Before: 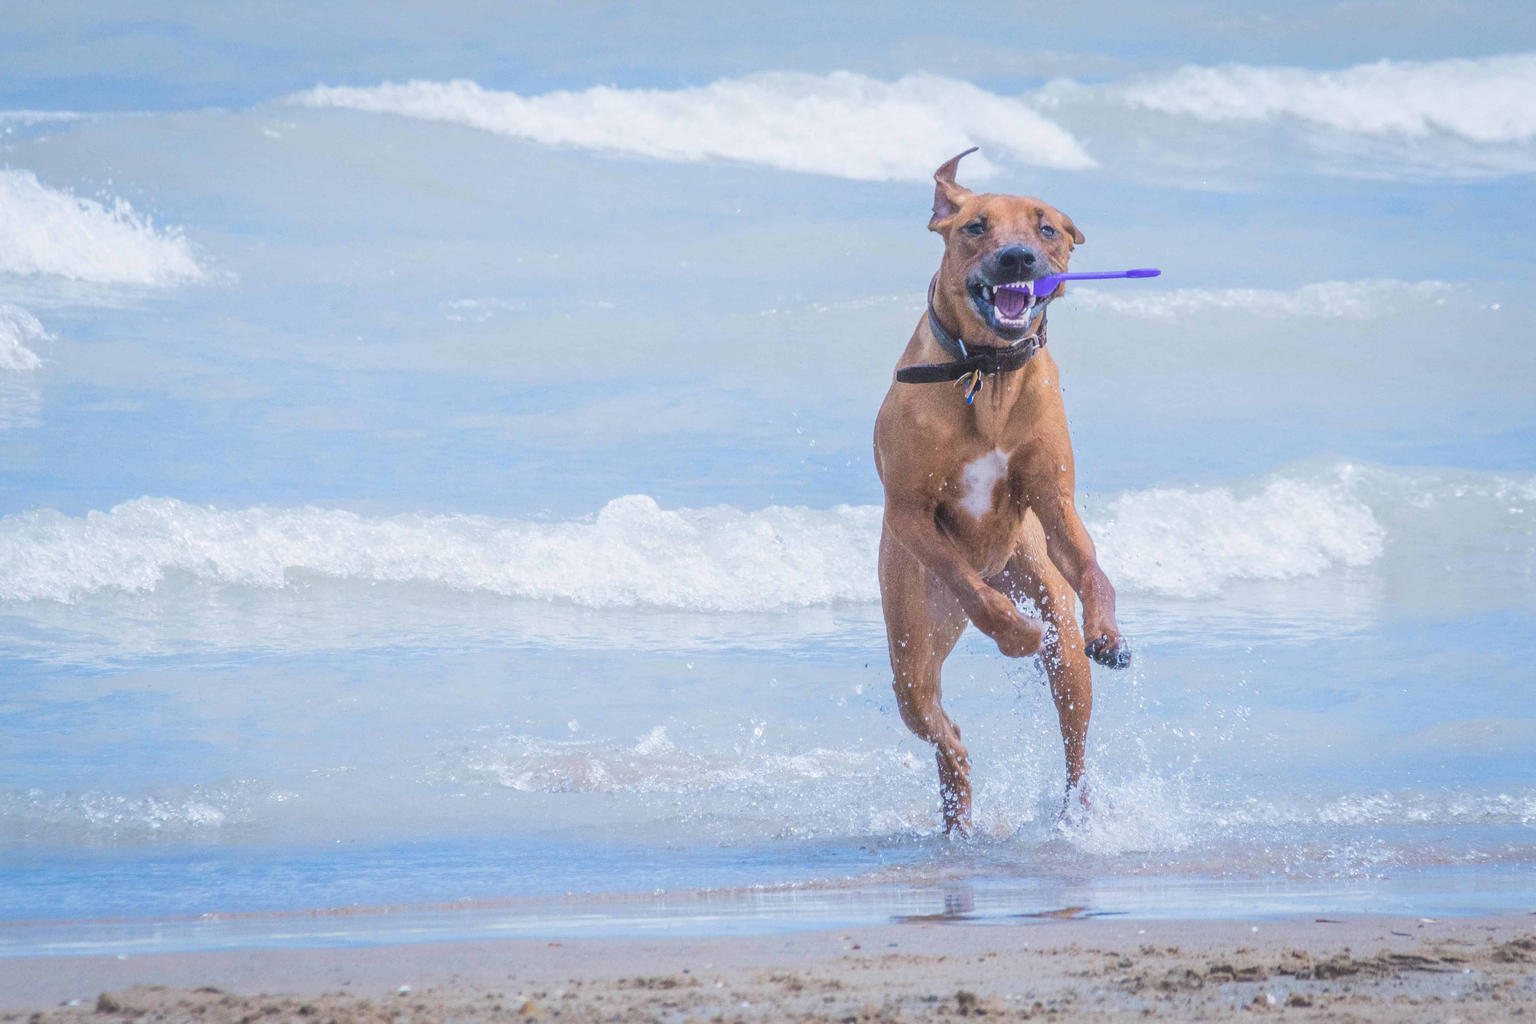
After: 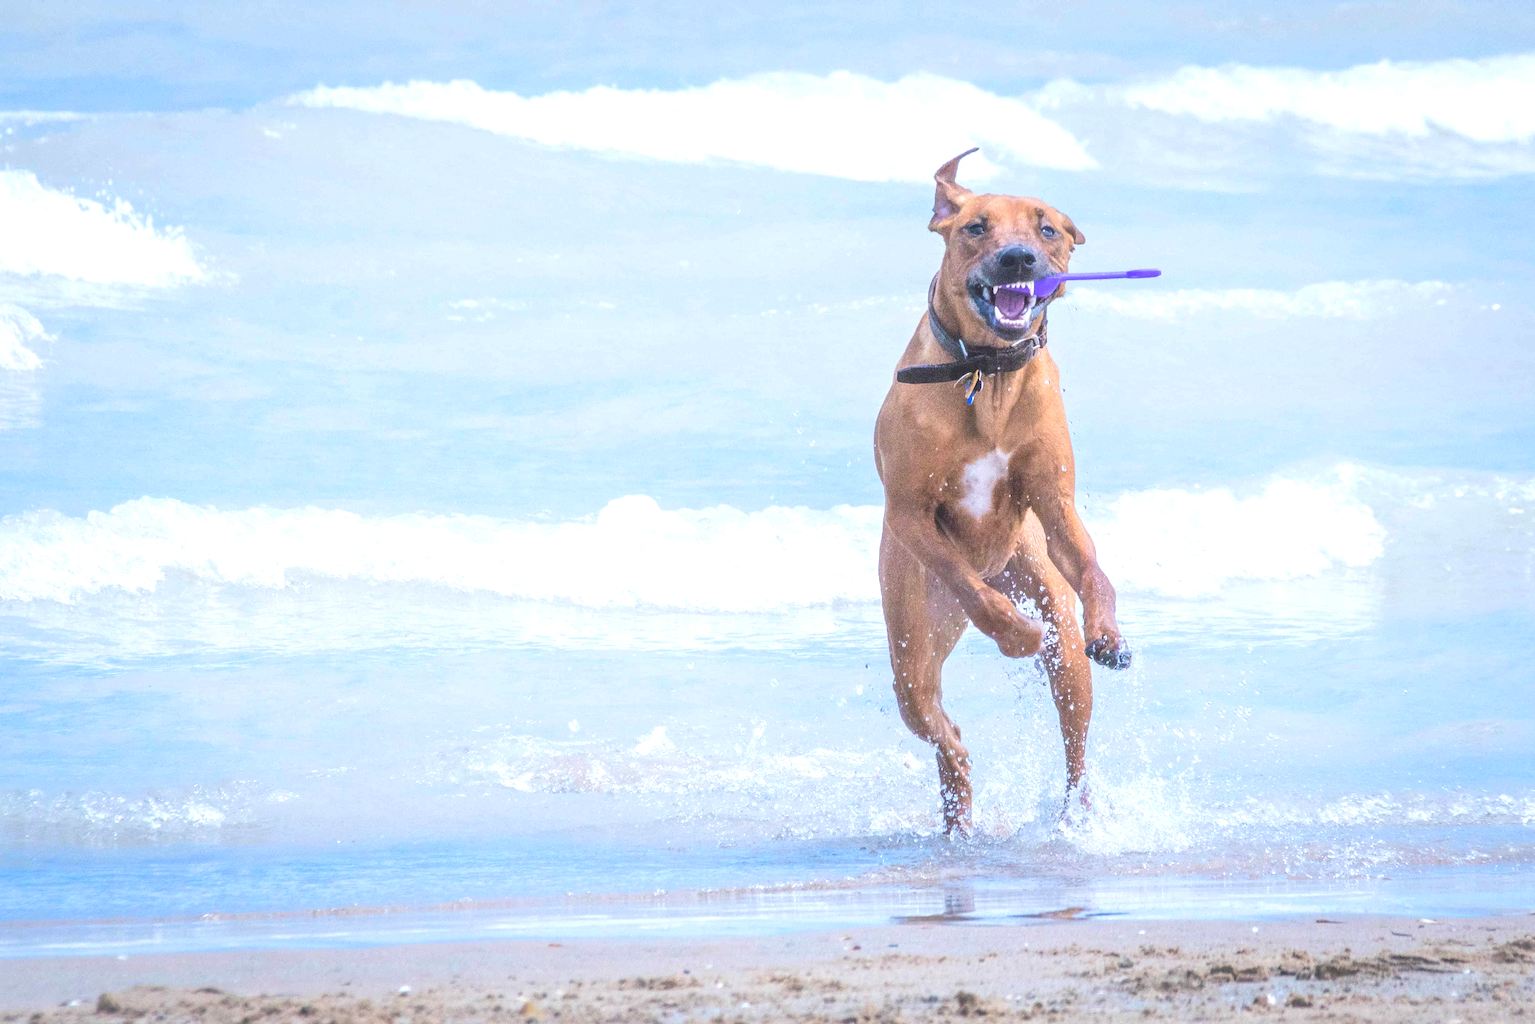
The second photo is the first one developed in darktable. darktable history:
tone equalizer: on, module defaults
exposure: black level correction 0, exposure 0.593 EV, compensate highlight preservation false
